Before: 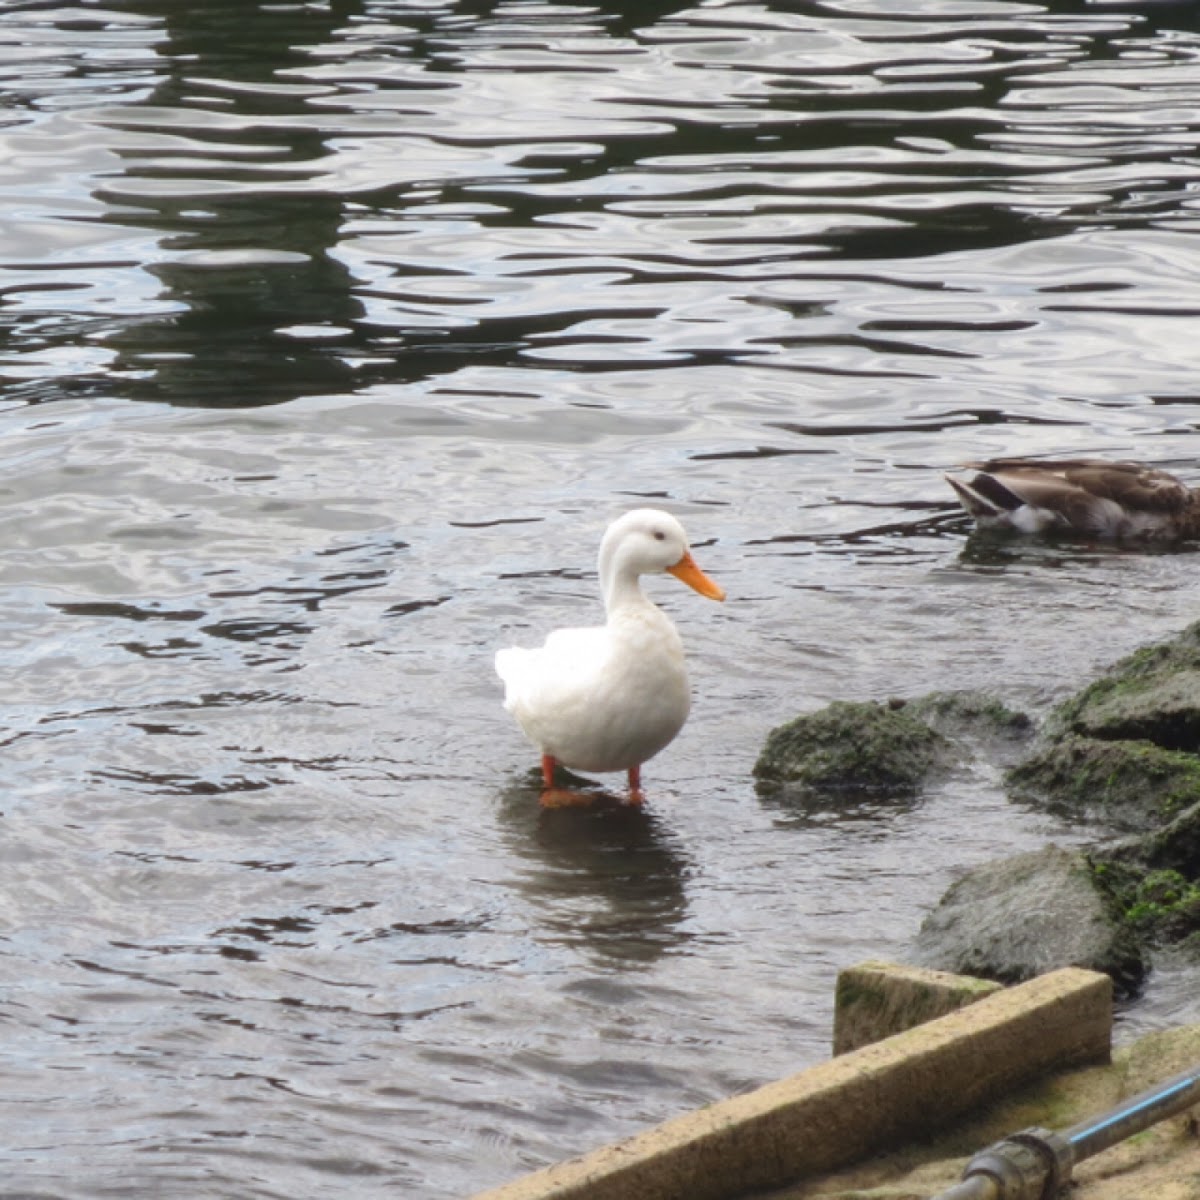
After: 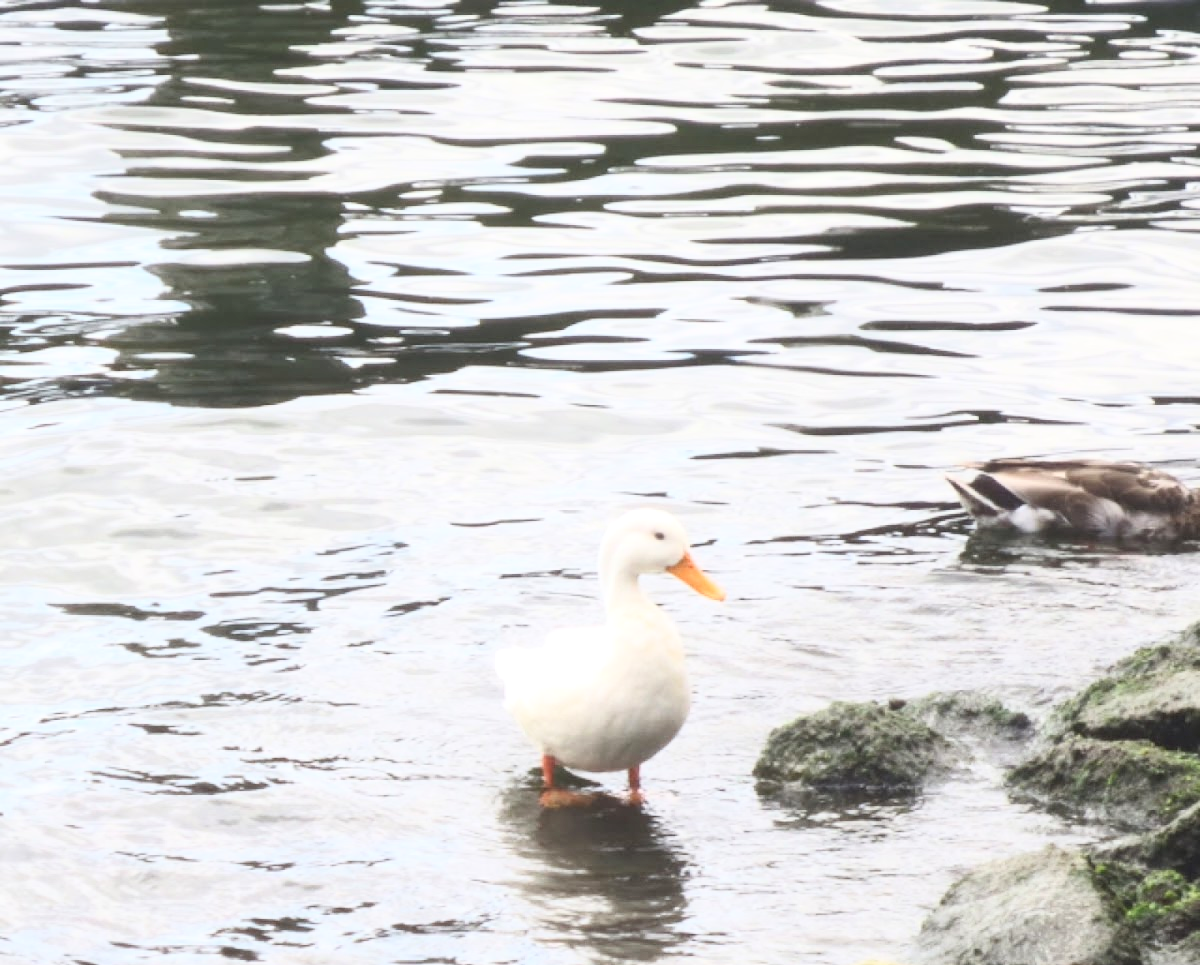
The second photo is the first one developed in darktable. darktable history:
exposure: exposure 0.201 EV, compensate exposure bias true, compensate highlight preservation false
contrast brightness saturation: contrast 0.37, brightness 0.528
crop: bottom 19.57%
